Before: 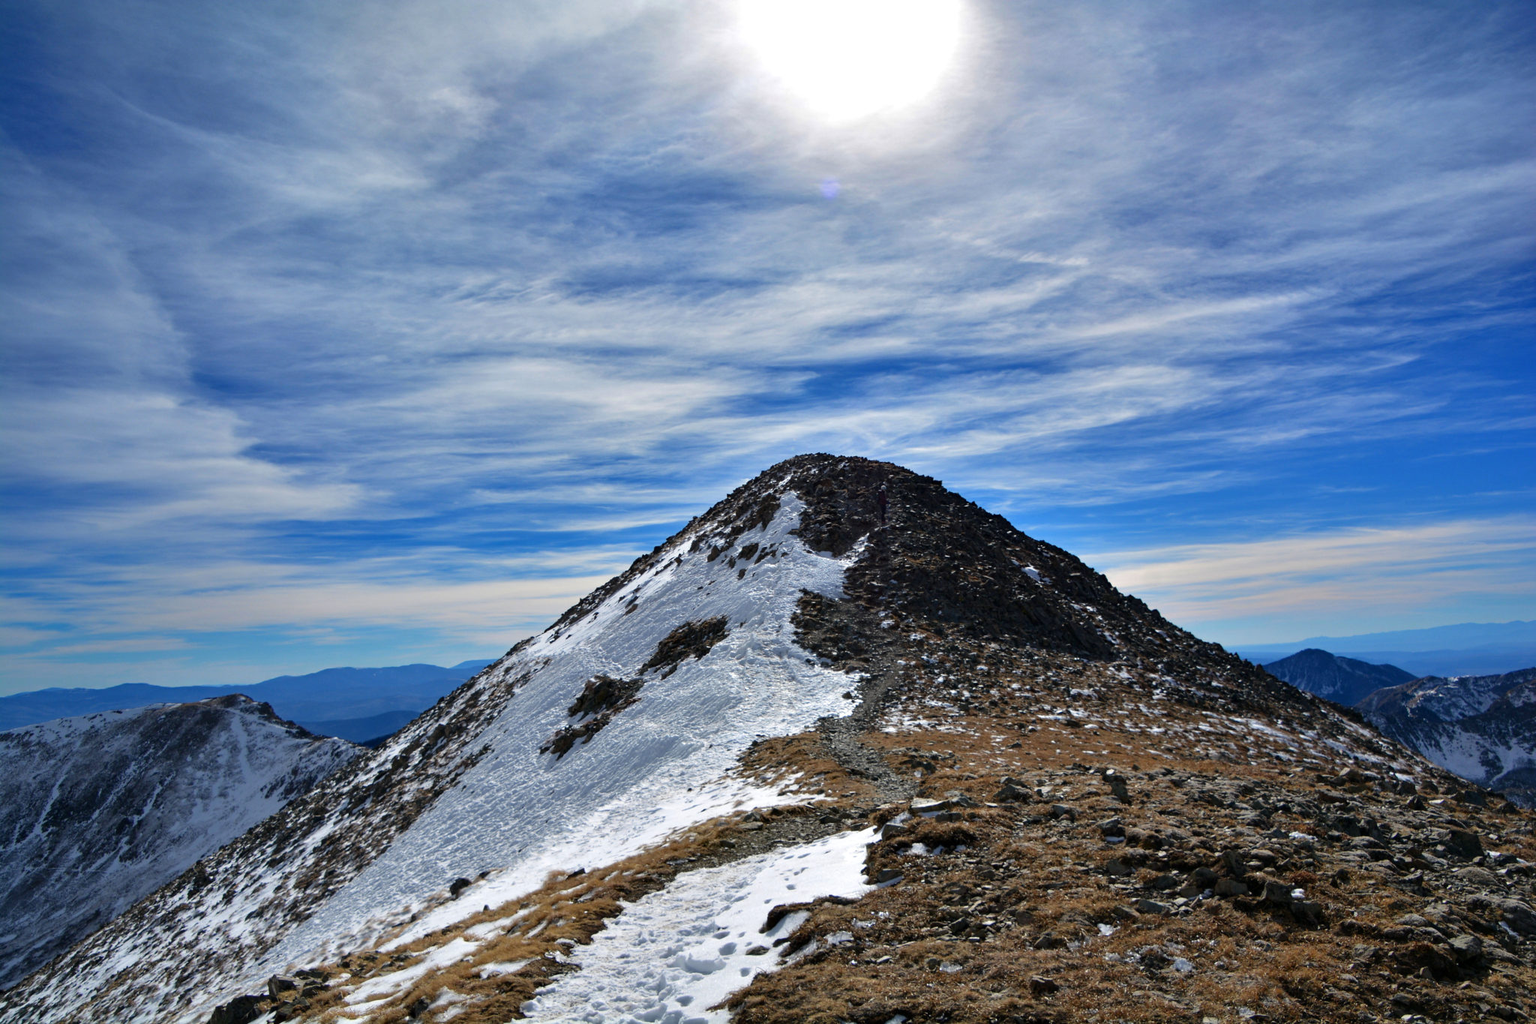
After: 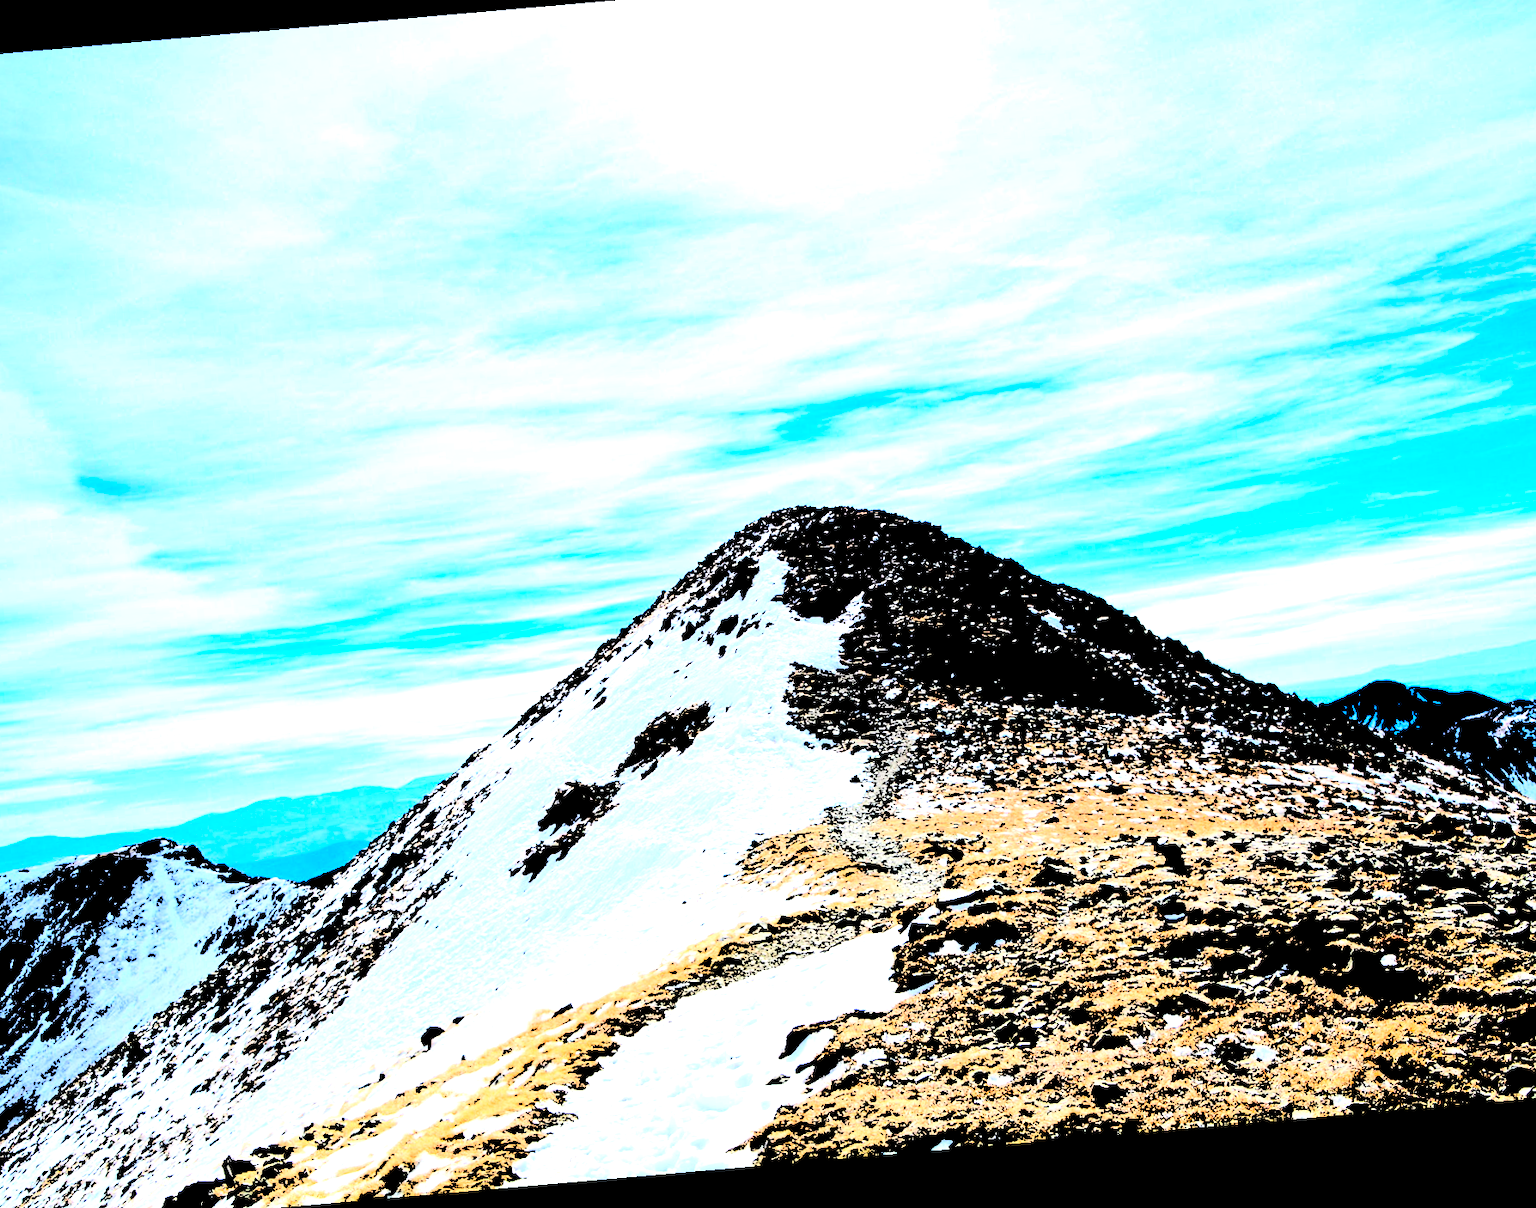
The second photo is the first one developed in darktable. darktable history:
filmic rgb: black relative exposure -7.15 EV, white relative exposure 5.36 EV, hardness 3.02, color science v6 (2022)
crop: left 9.807%, top 6.259%, right 7.334%, bottom 2.177%
levels: levels [0.246, 0.246, 0.506]
rotate and perspective: rotation -4.98°, automatic cropping off
